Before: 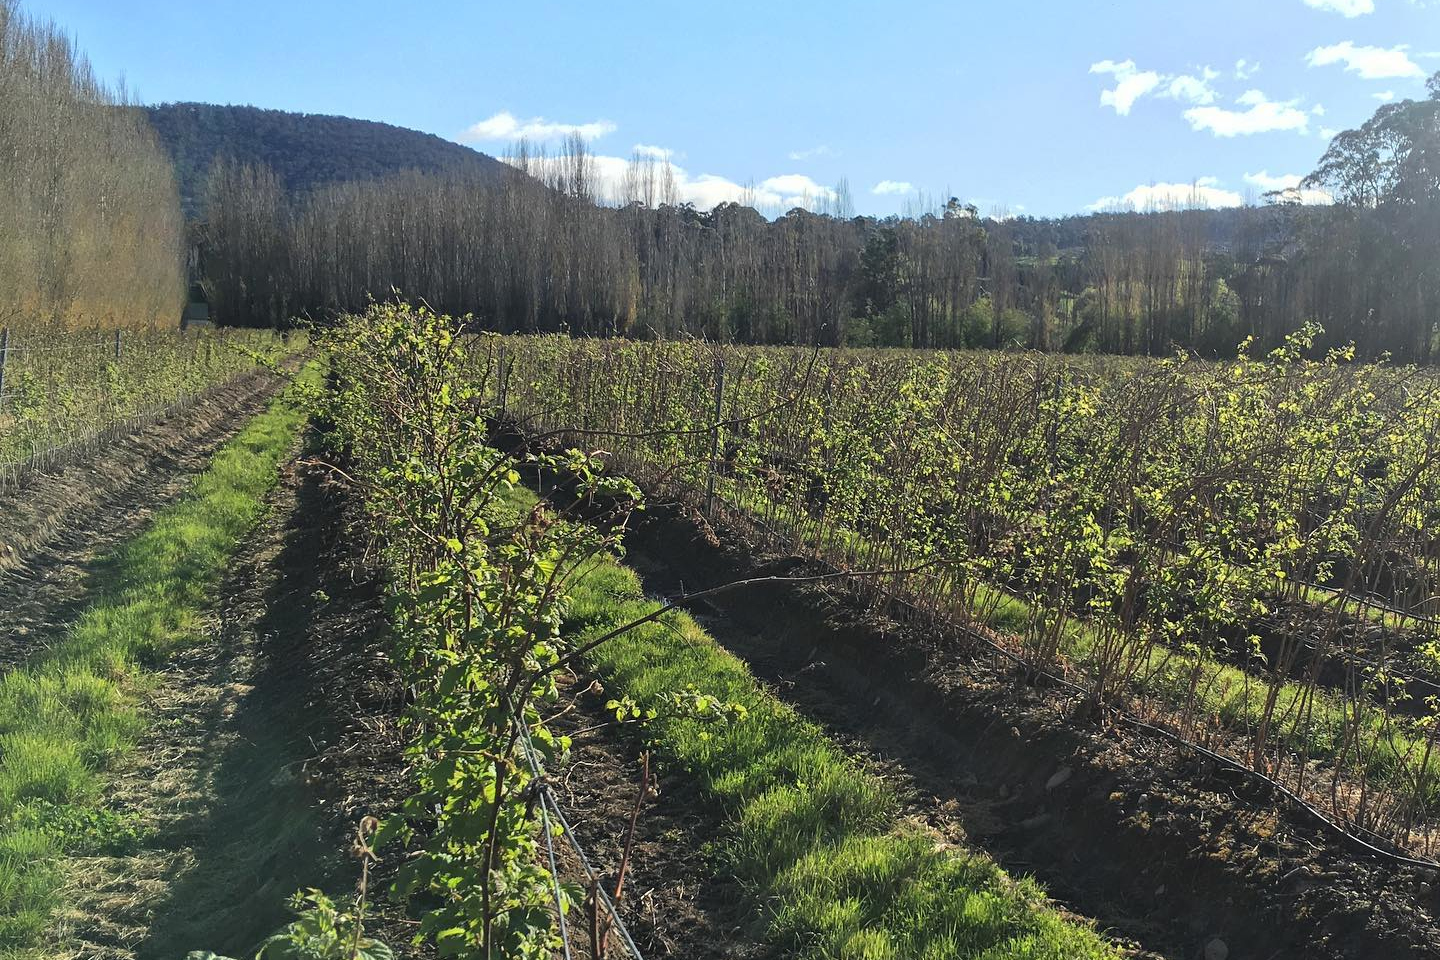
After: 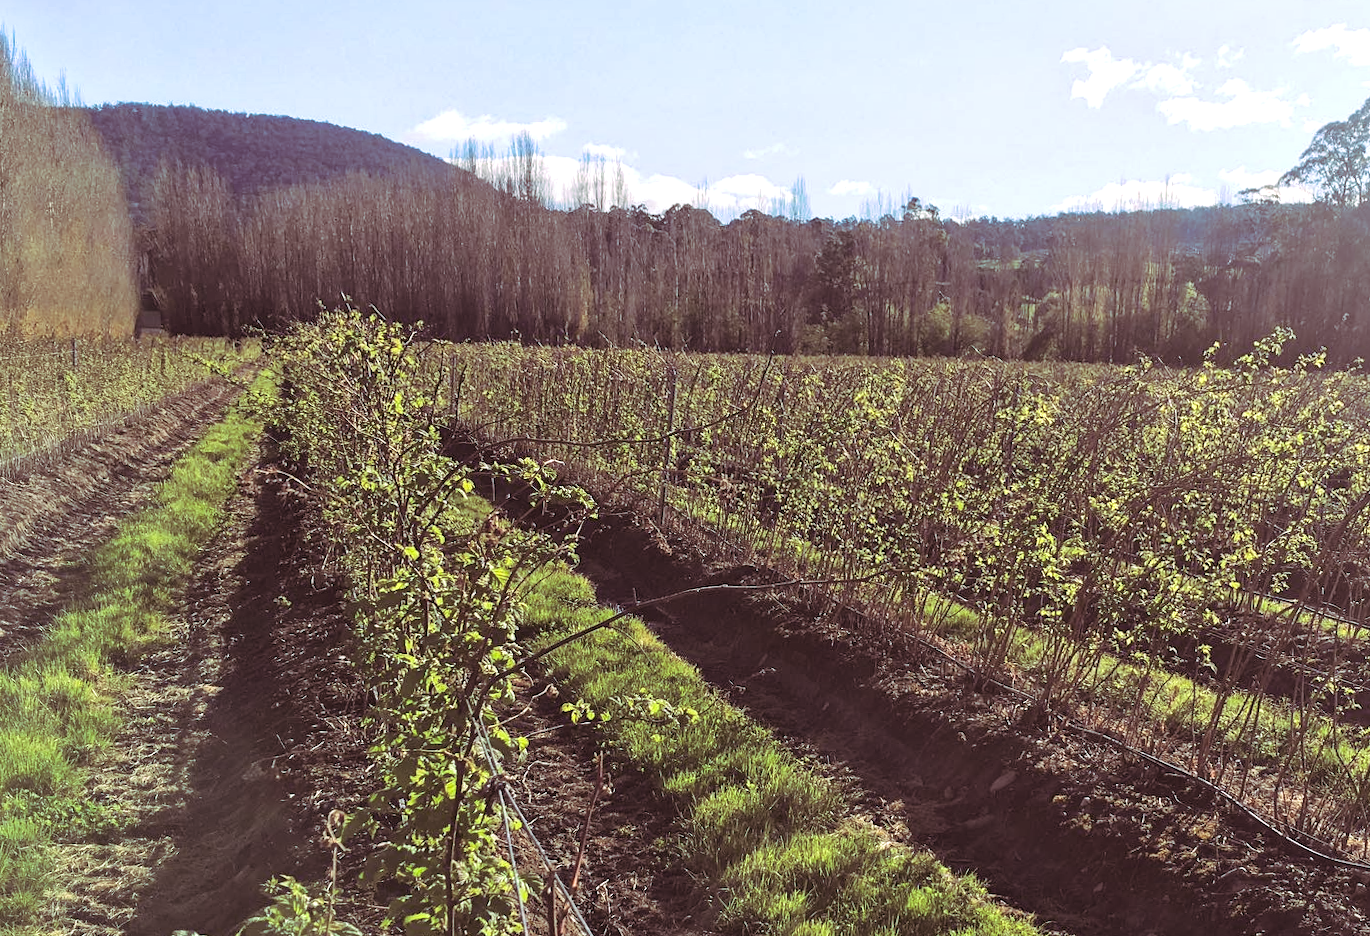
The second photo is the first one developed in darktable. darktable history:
split-toning: highlights › hue 298.8°, highlights › saturation 0.73, compress 41.76%
rotate and perspective: rotation 0.074°, lens shift (vertical) 0.096, lens shift (horizontal) -0.041, crop left 0.043, crop right 0.952, crop top 0.024, crop bottom 0.979
levels: levels [0, 0.435, 0.917]
local contrast: highlights 61%, shadows 106%, detail 107%, midtone range 0.529
